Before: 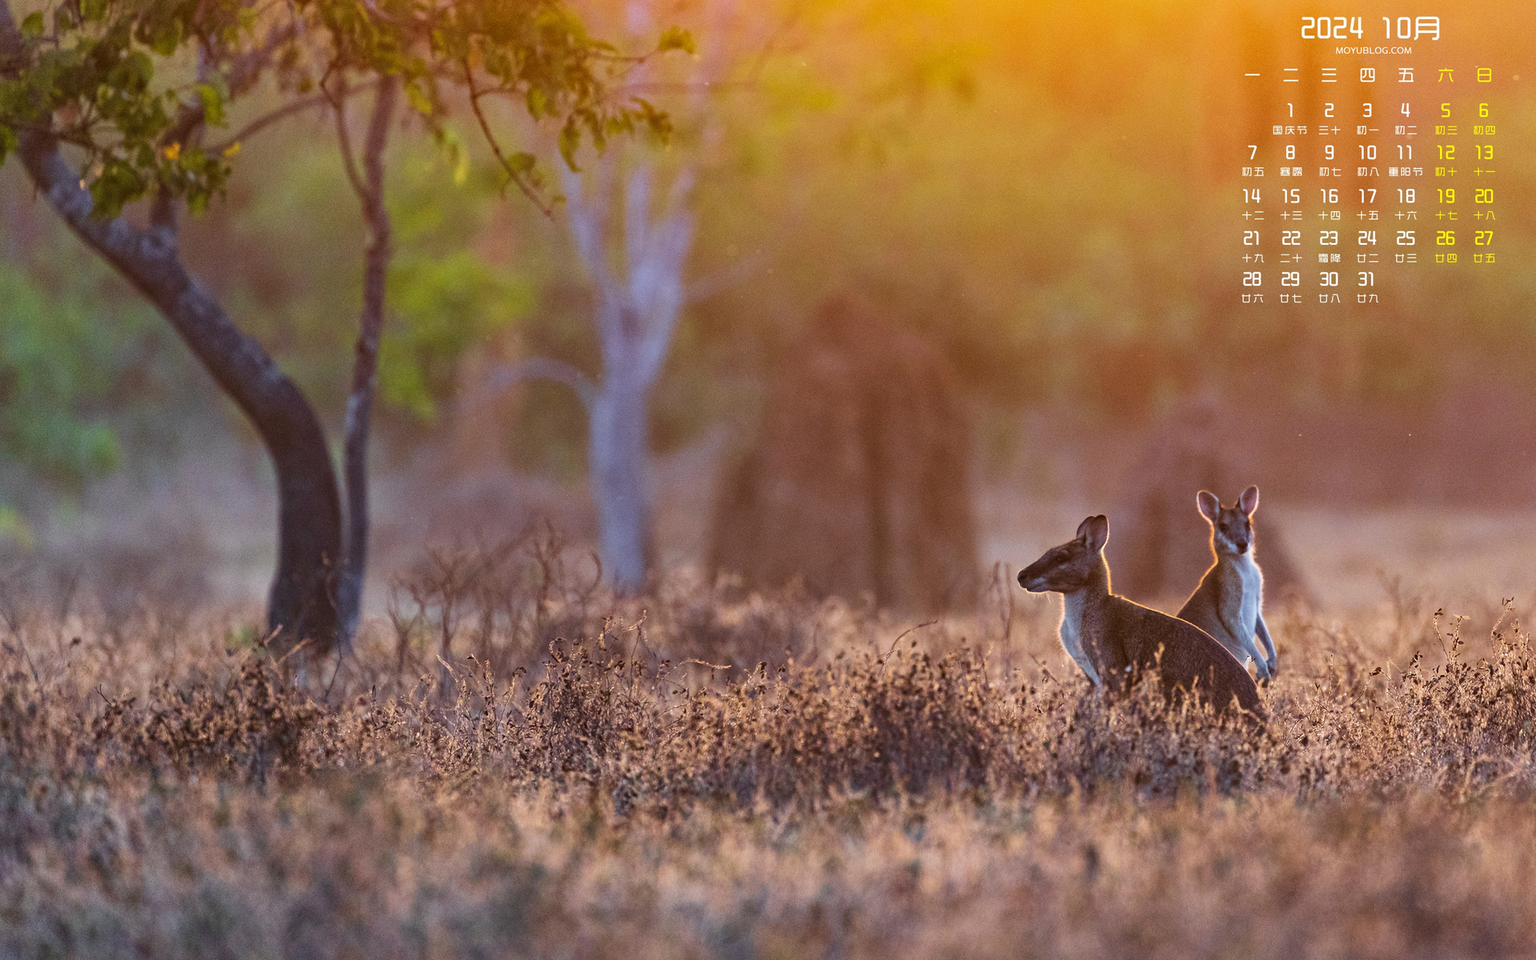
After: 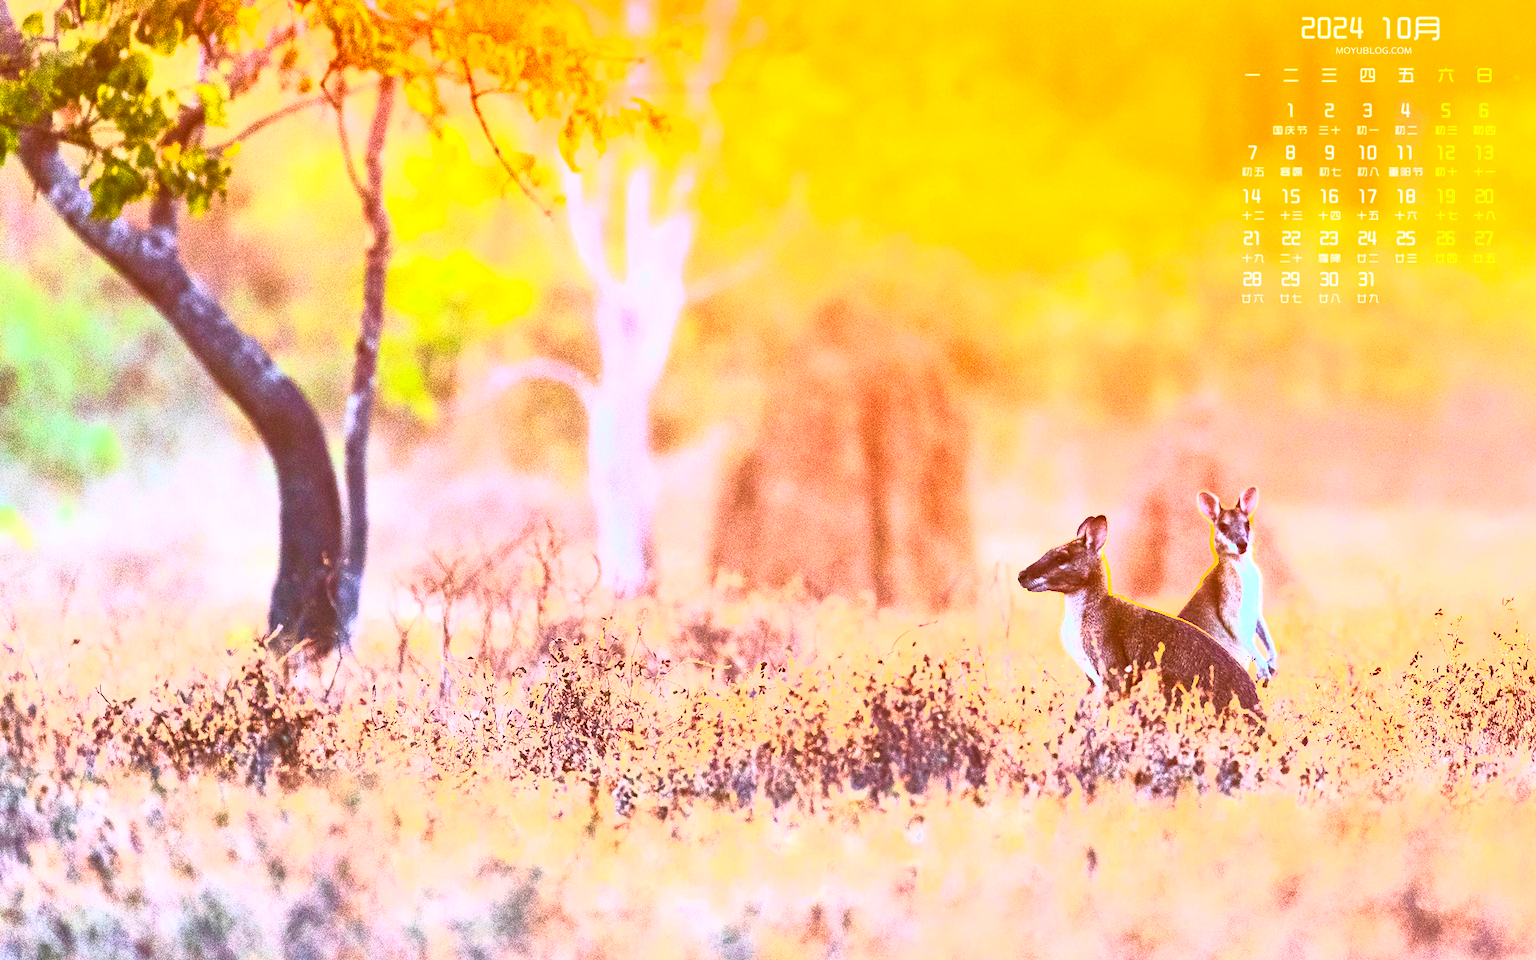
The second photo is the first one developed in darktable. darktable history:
exposure: black level correction 0, exposure 1 EV, compensate exposure bias true, compensate highlight preservation false
contrast brightness saturation: contrast 0.987, brightness 0.982, saturation 0.986
